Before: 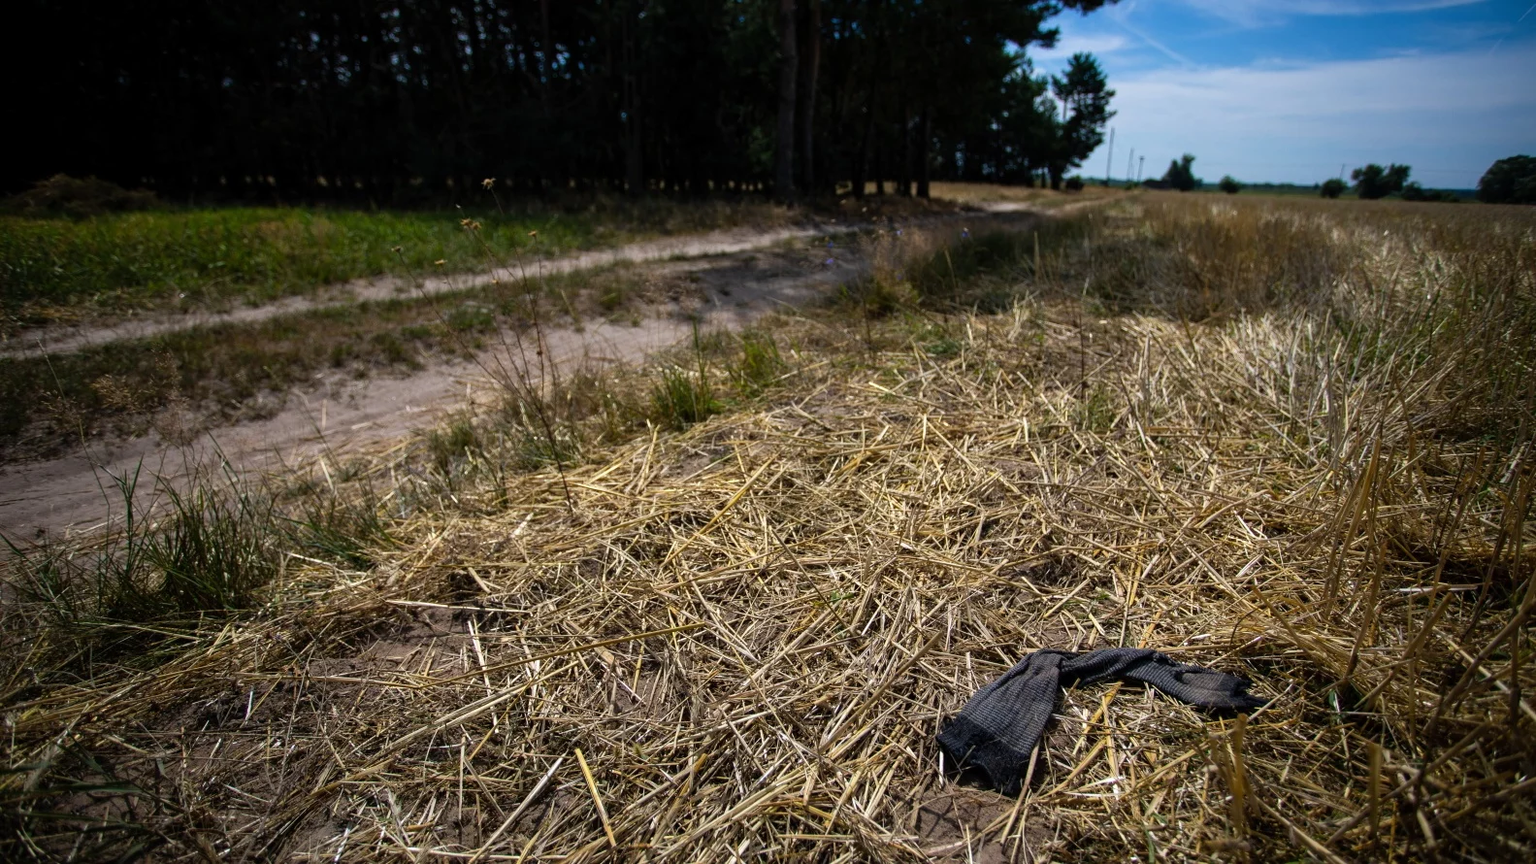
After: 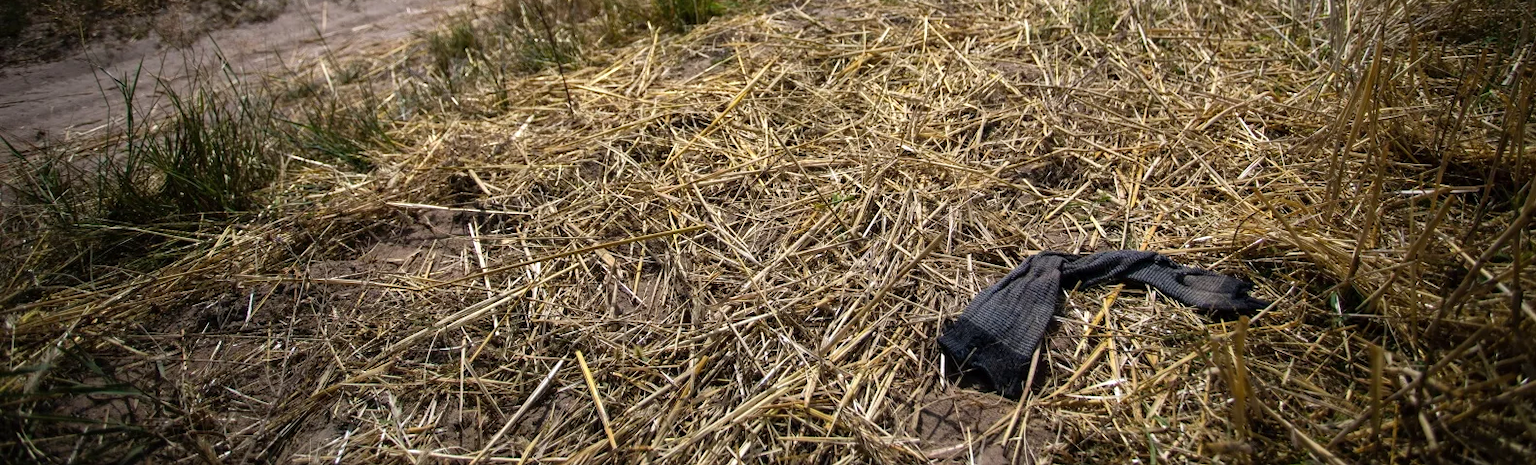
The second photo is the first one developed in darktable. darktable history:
exposure: exposure 0.202 EV, compensate highlight preservation false
crop and rotate: top 46.157%, right 0.11%
